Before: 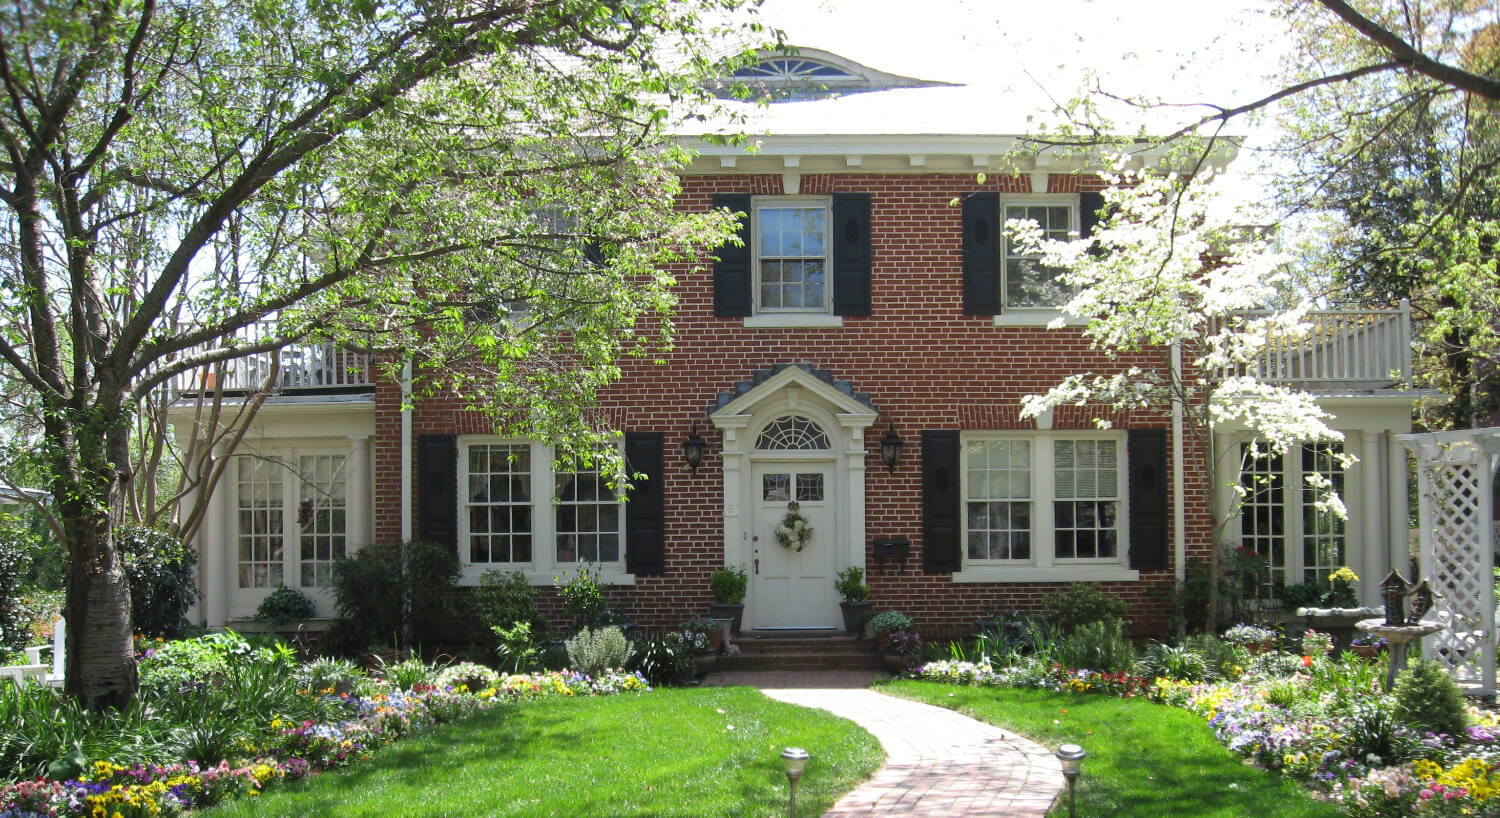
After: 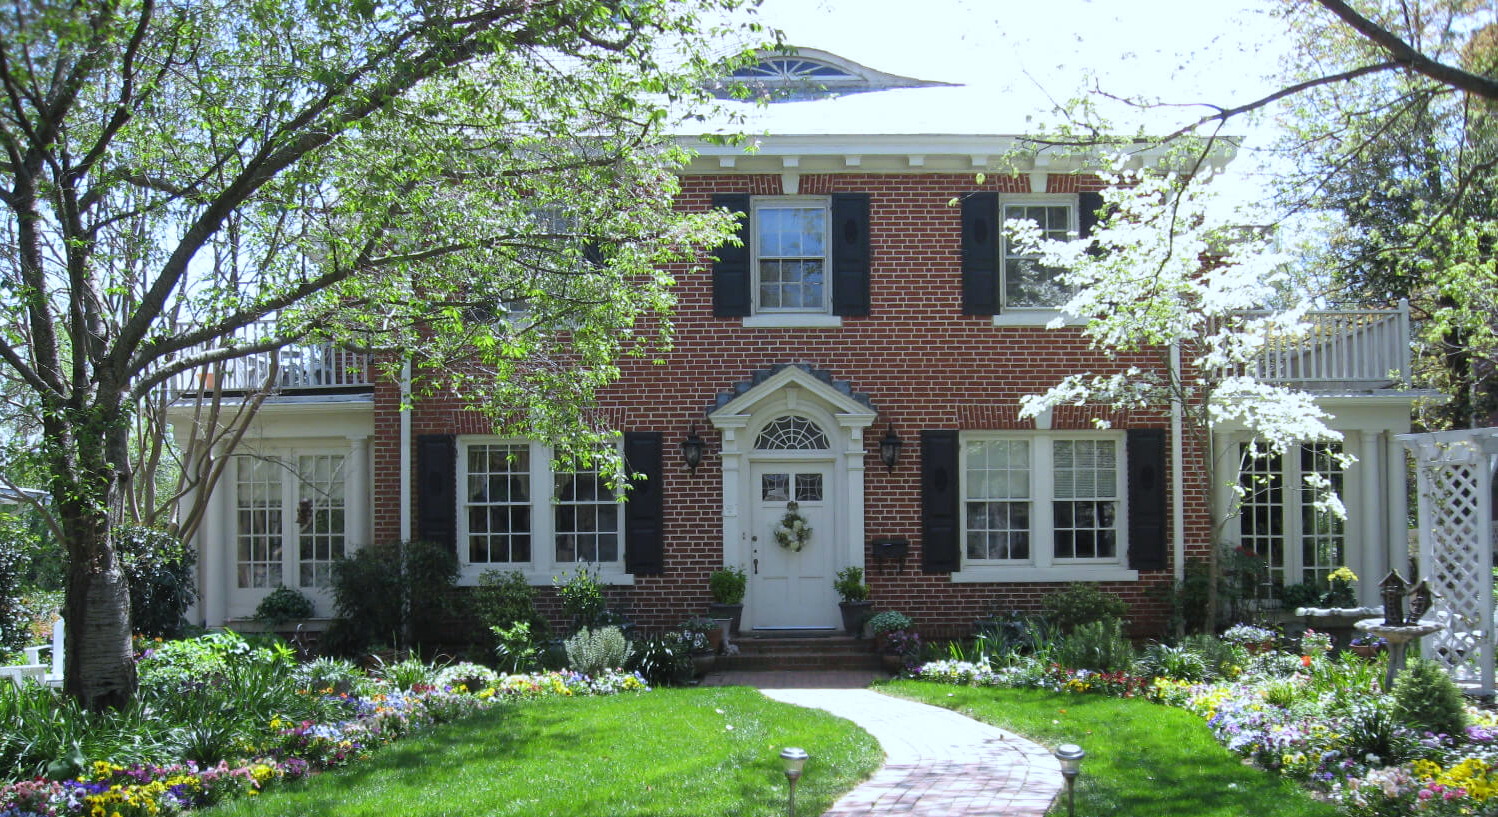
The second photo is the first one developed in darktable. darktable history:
white balance: red 0.931, blue 1.11
crop and rotate: left 0.126%
